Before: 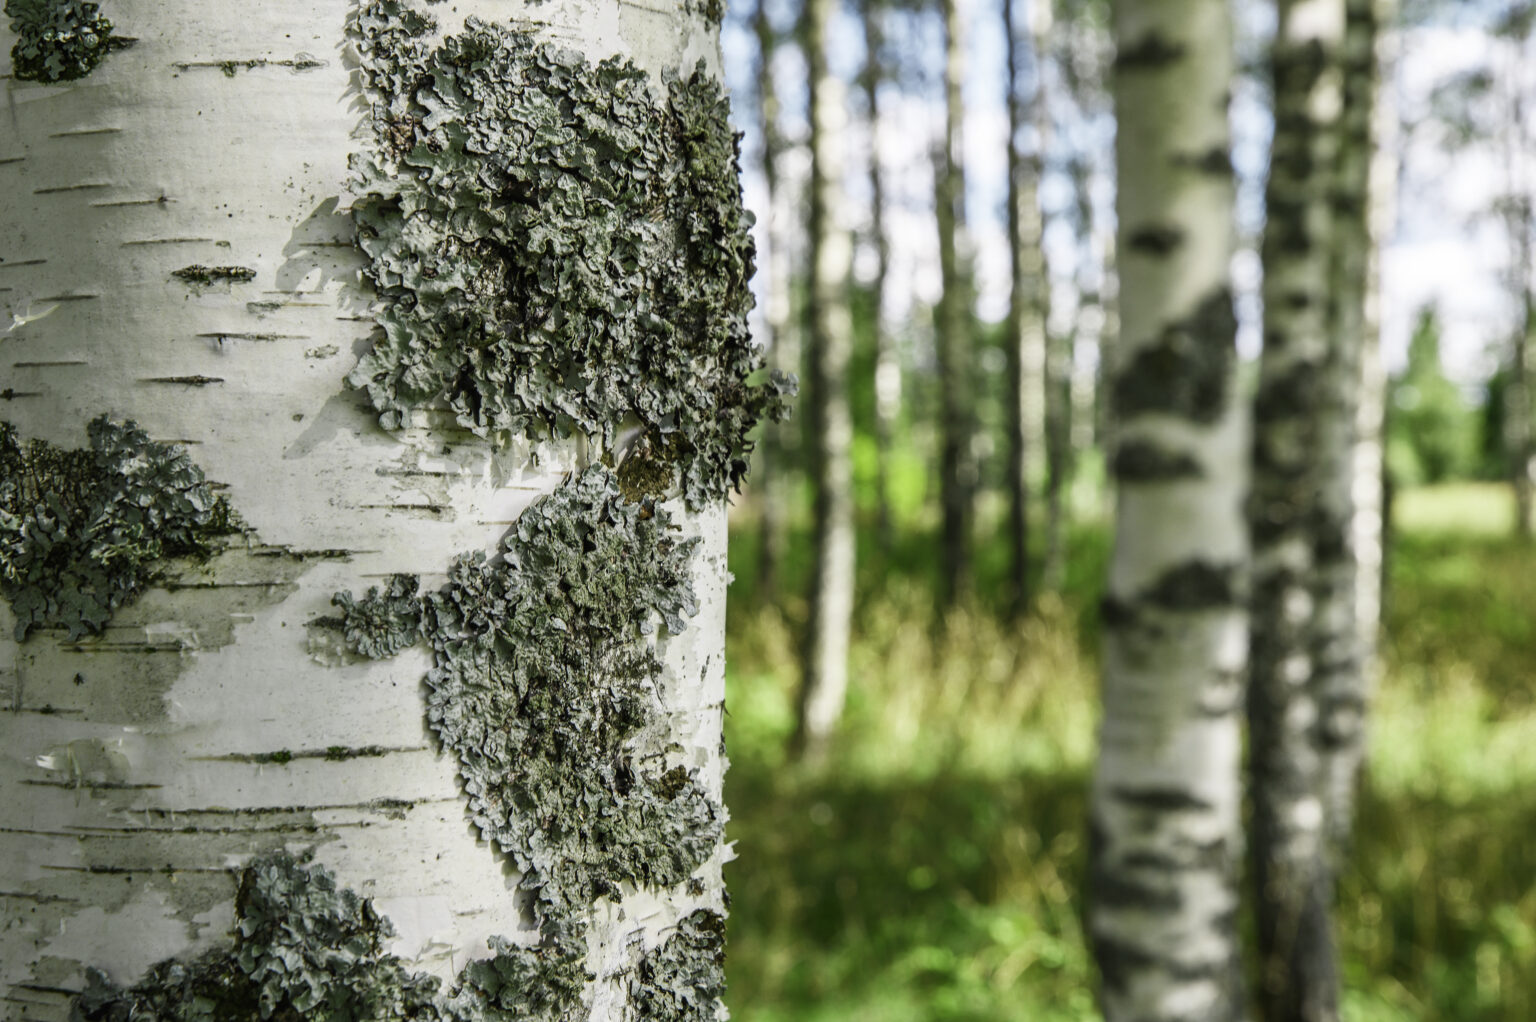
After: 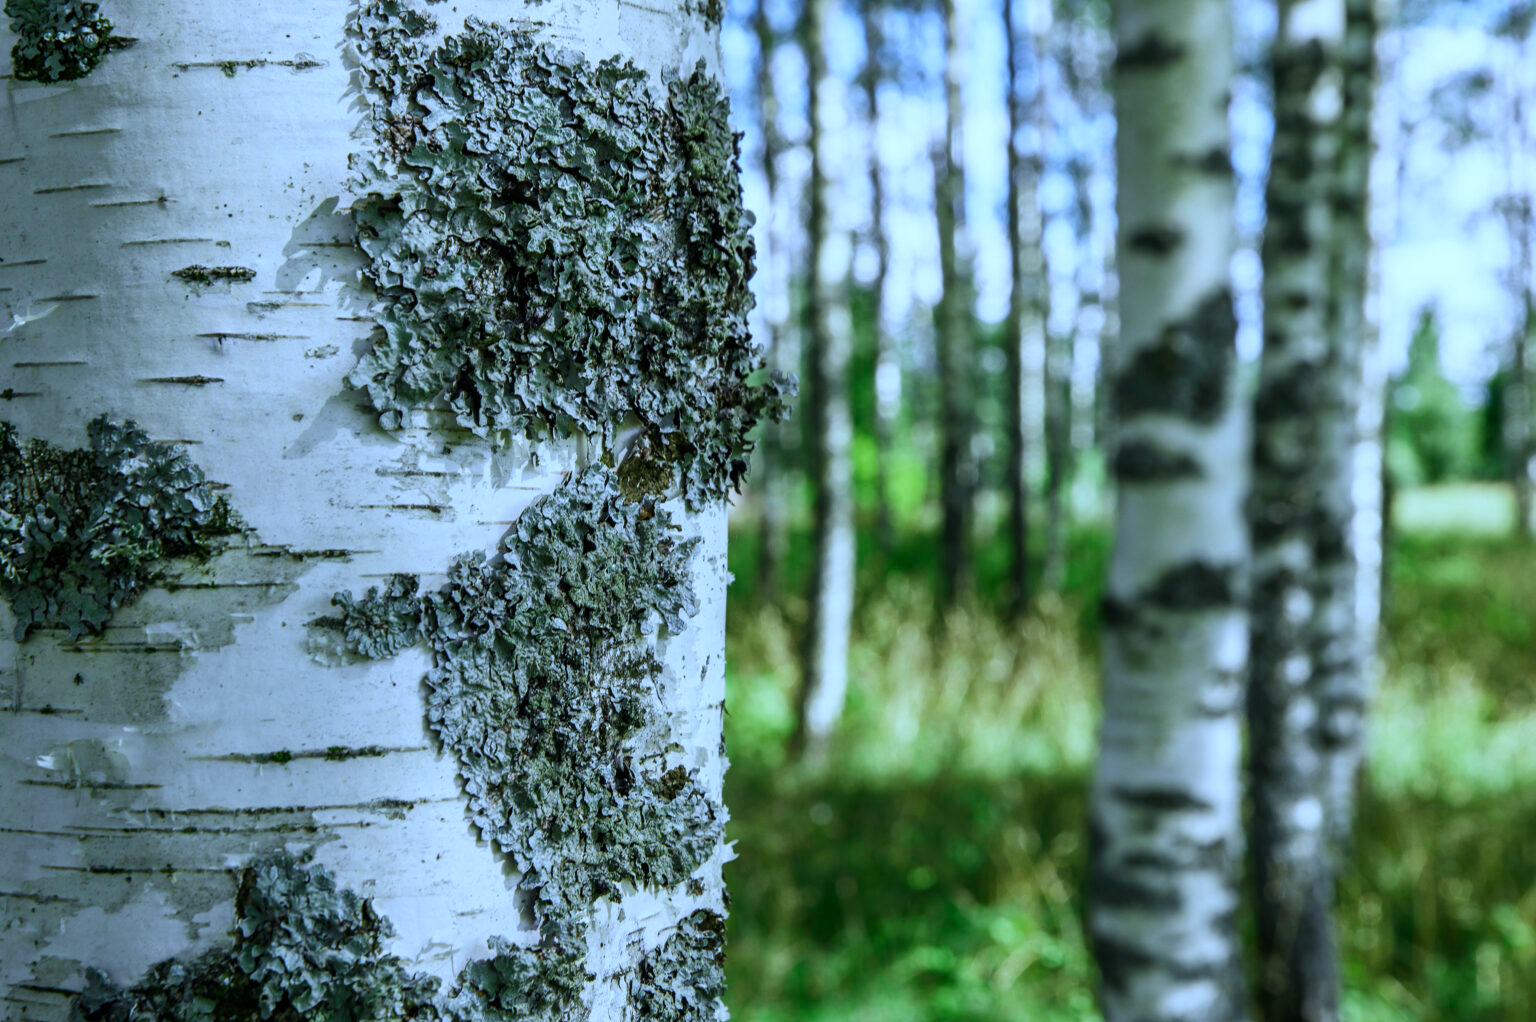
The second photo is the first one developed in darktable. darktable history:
color balance rgb: global vibrance -1%, saturation formula JzAzBz (2021)
white balance: red 0.871, blue 1.249
